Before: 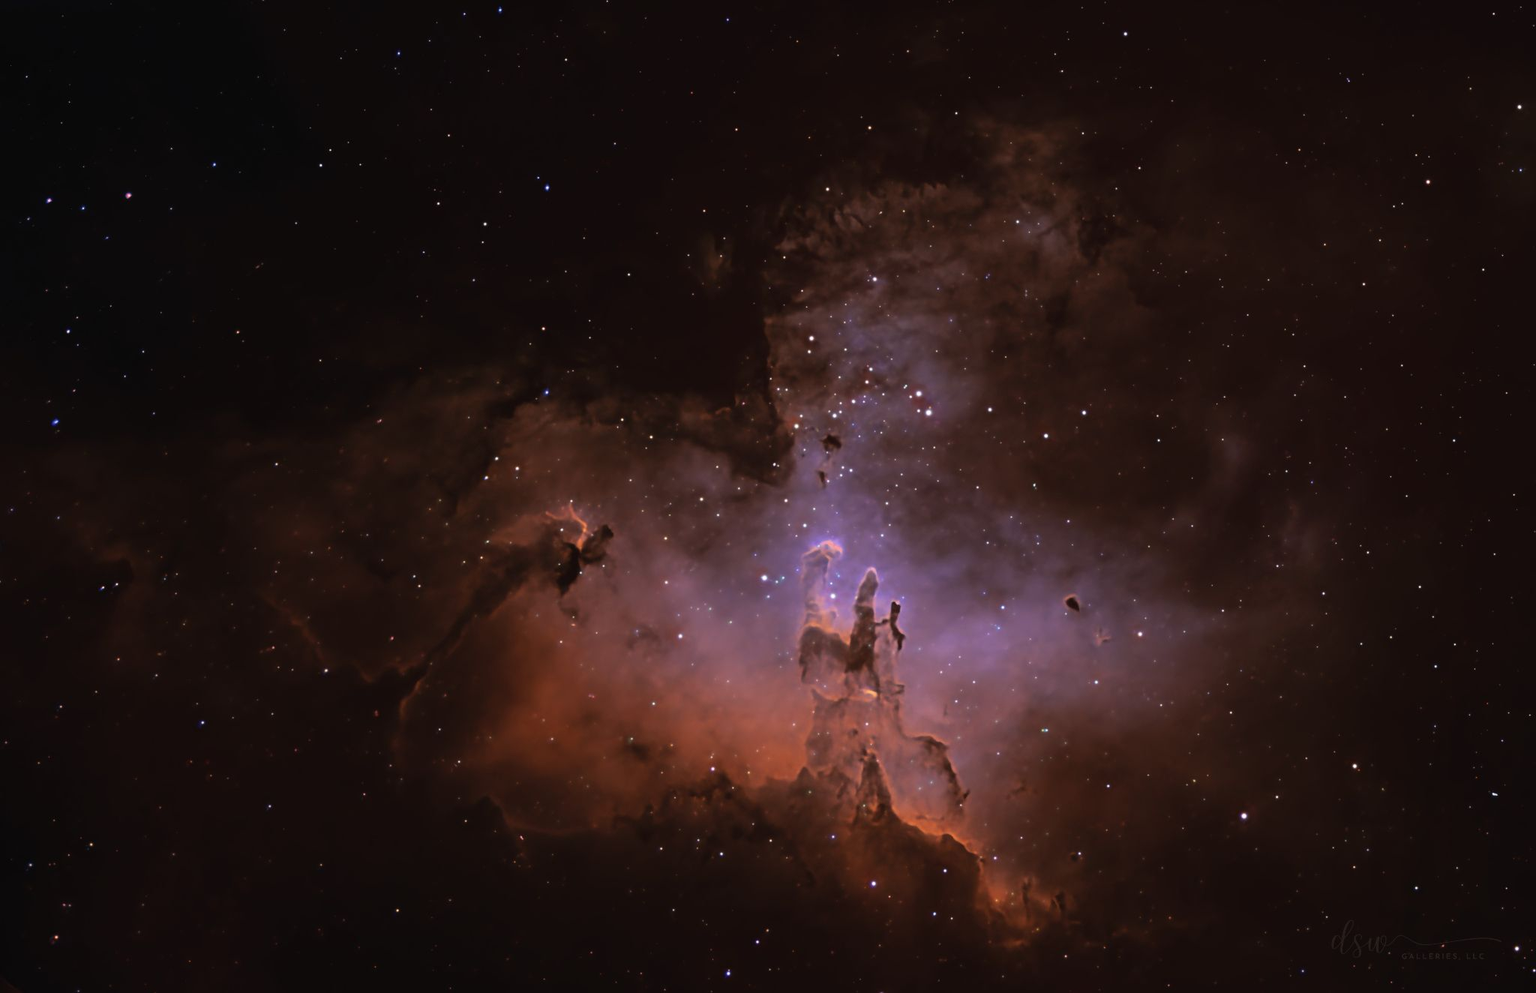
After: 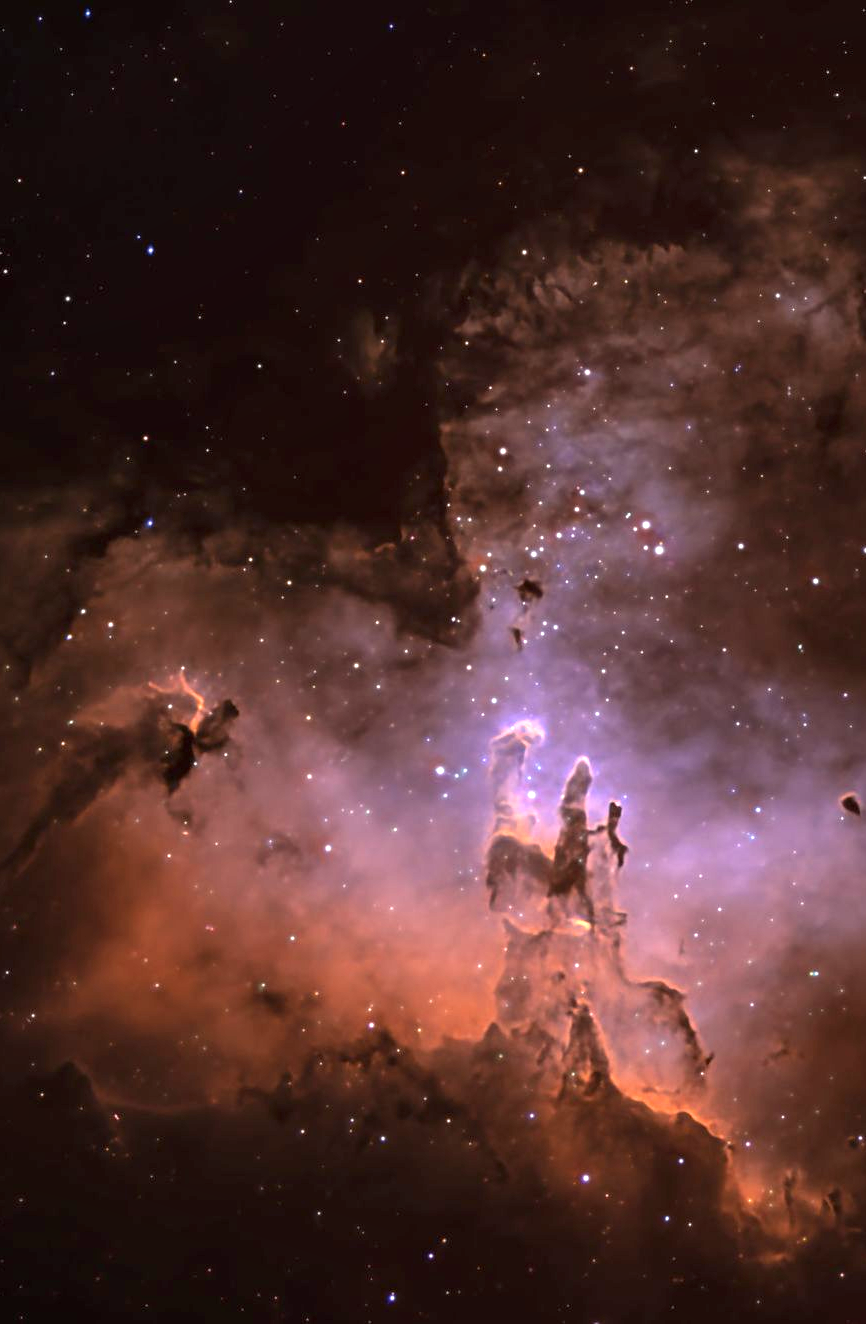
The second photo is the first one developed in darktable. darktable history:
exposure: black level correction 0.001, exposure 1 EV, compensate exposure bias true, compensate highlight preservation false
crop: left 28.28%, right 29.426%
local contrast: on, module defaults
